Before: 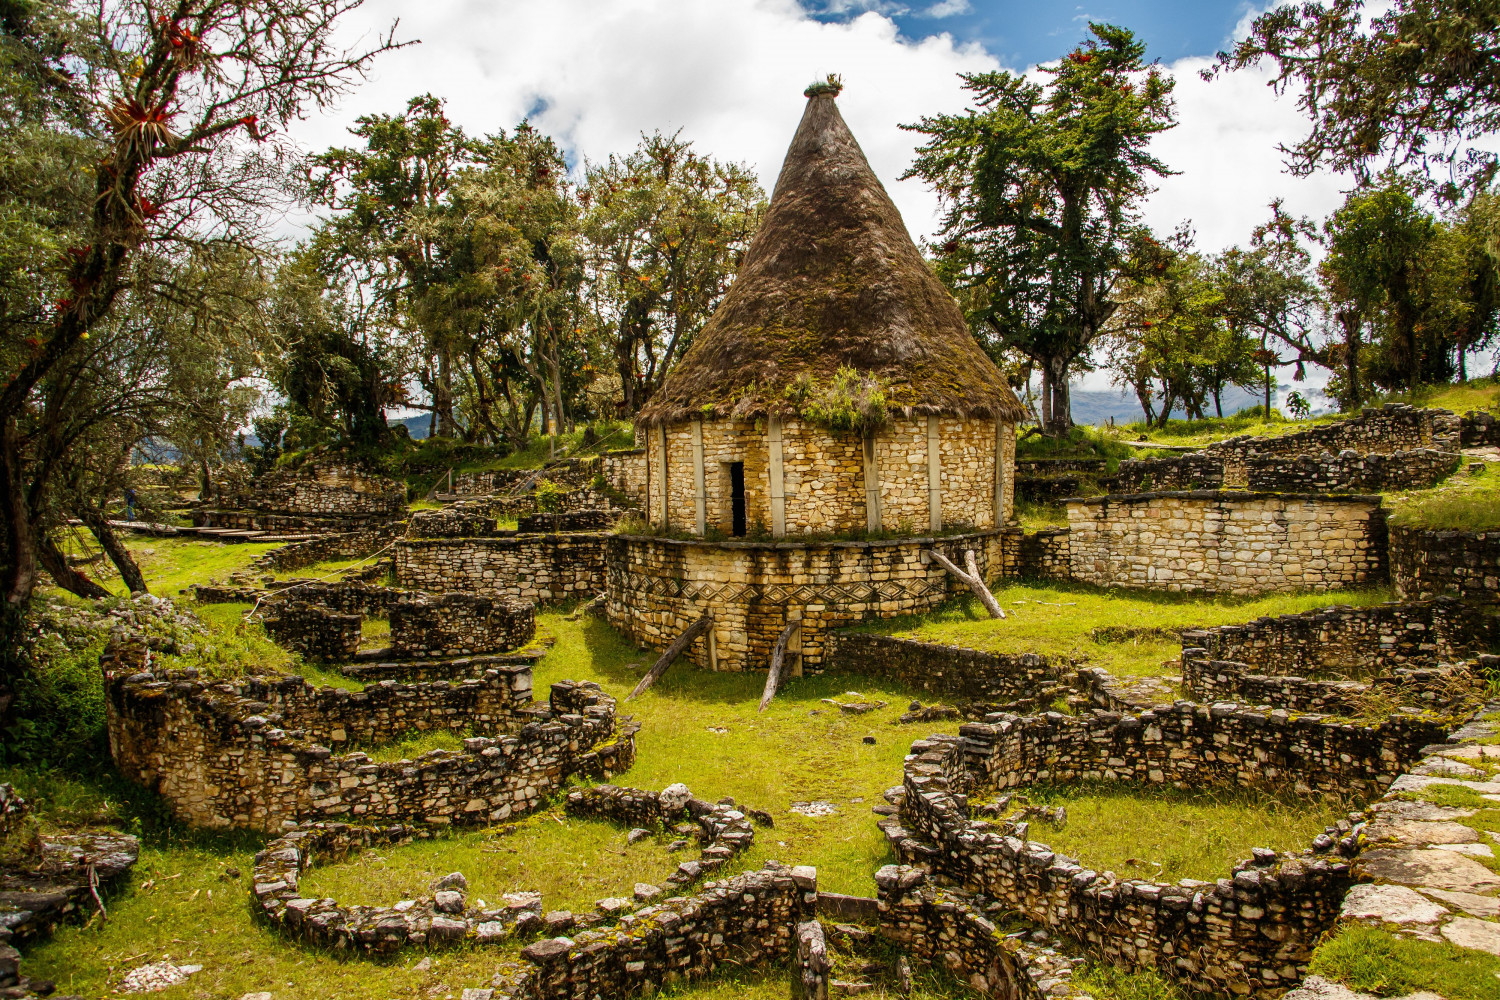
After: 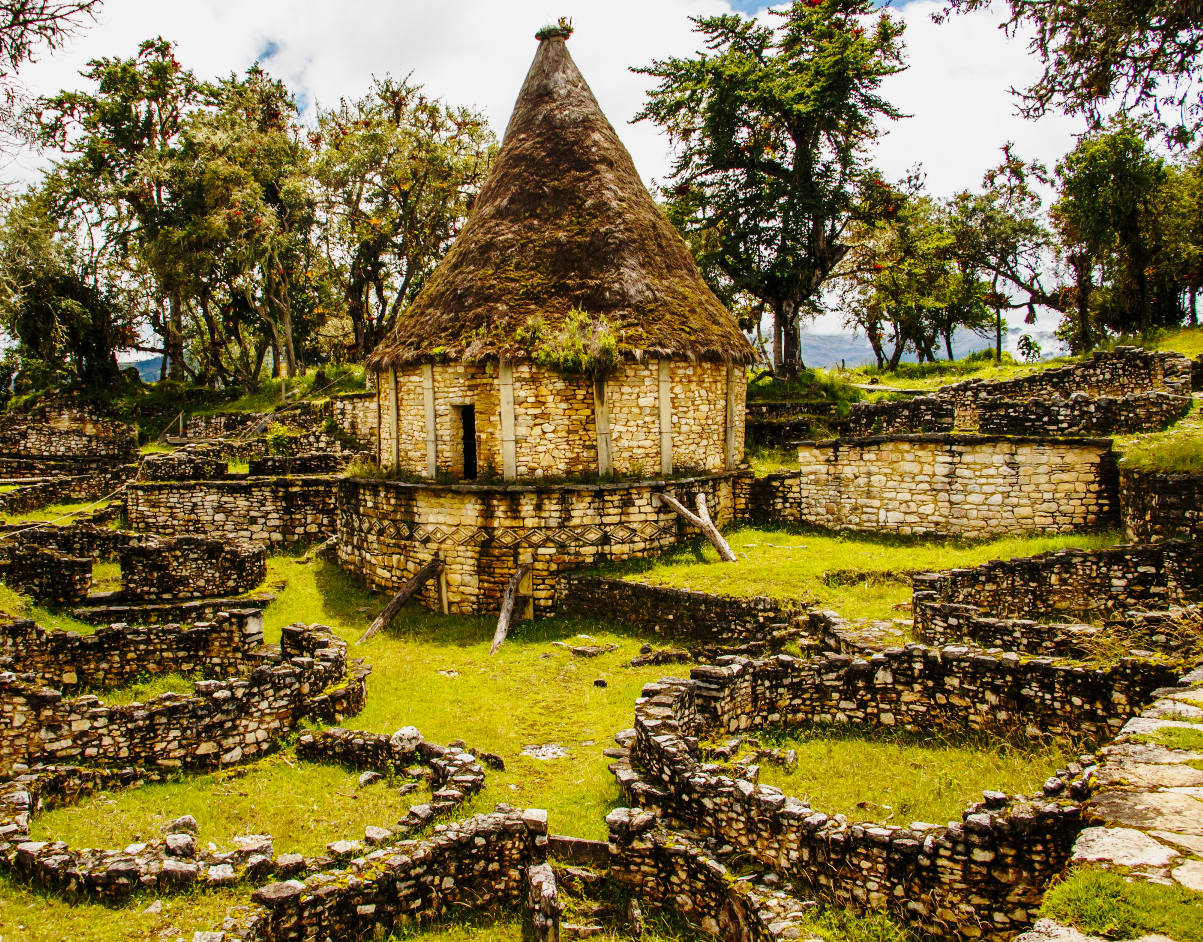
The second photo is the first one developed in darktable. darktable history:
crop and rotate: left 17.956%, top 5.795%, right 1.844%
exposure: exposure -0.494 EV, compensate exposure bias true, compensate highlight preservation false
base curve: curves: ch0 [(0, 0) (0.028, 0.03) (0.121, 0.232) (0.46, 0.748) (0.859, 0.968) (1, 1)], preserve colors none
